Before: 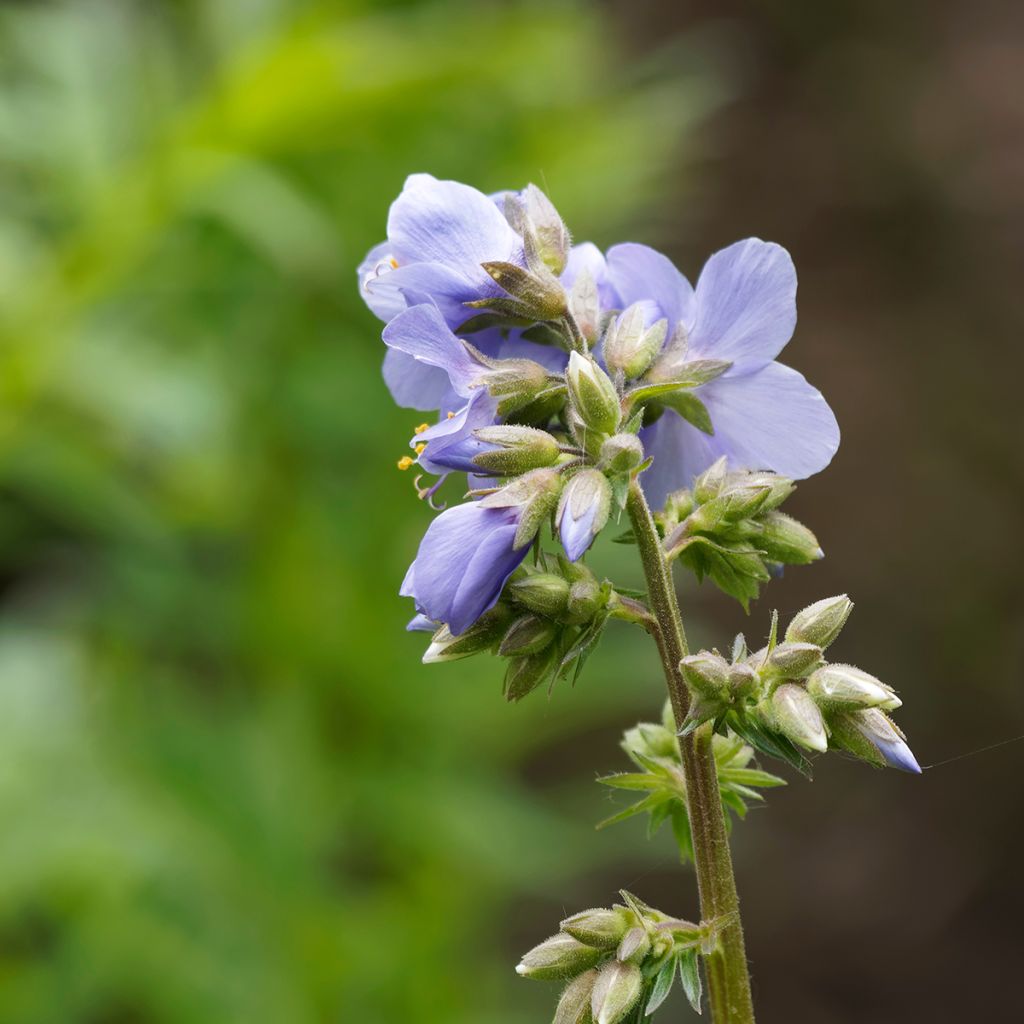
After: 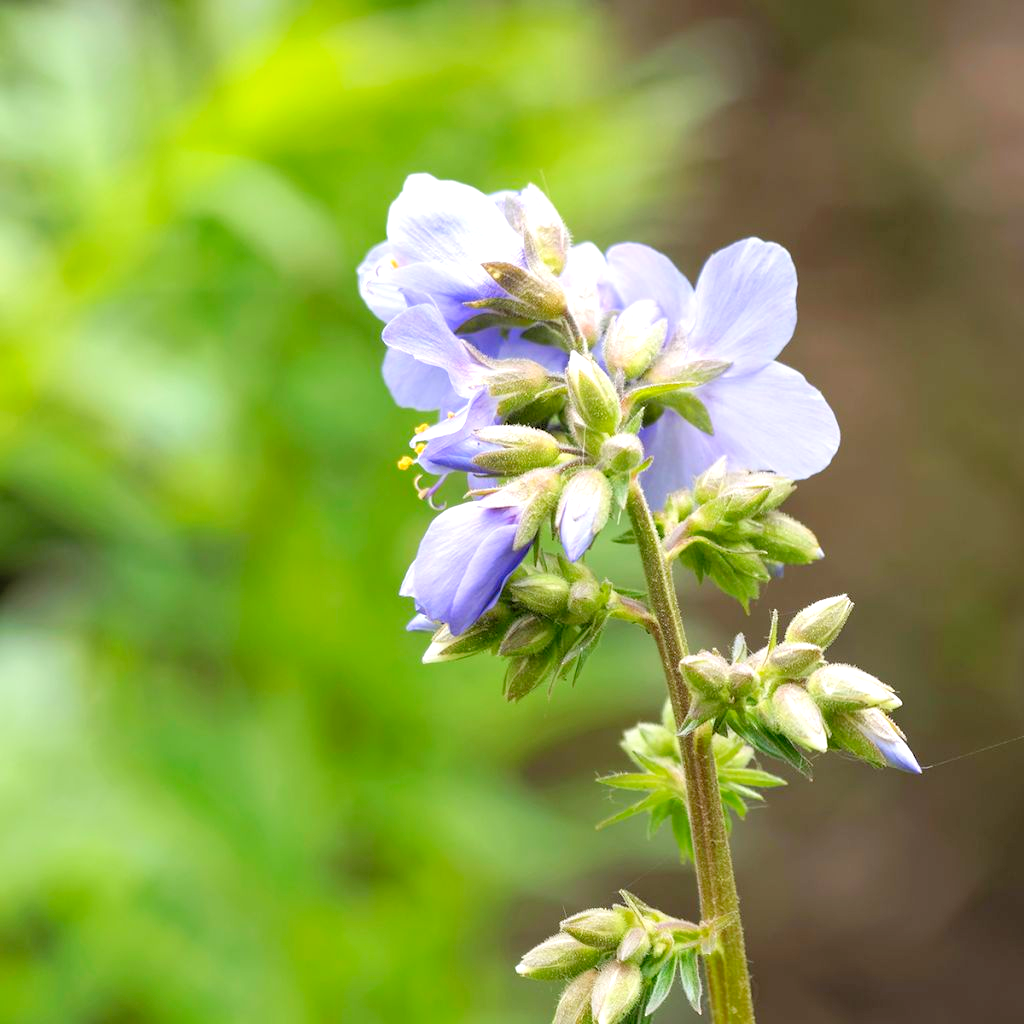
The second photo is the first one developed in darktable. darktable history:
sharpen: radius 5.286, amount 0.314, threshold 26.522
levels: levels [0.036, 0.364, 0.827]
